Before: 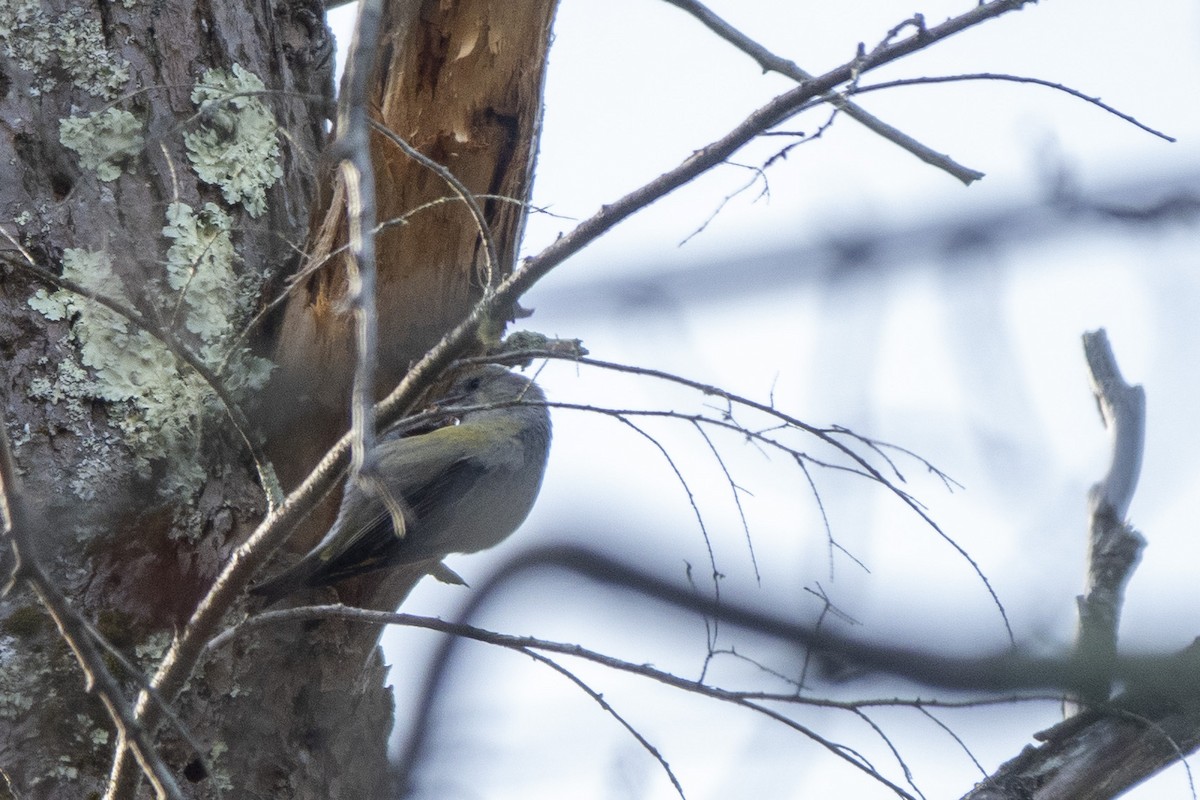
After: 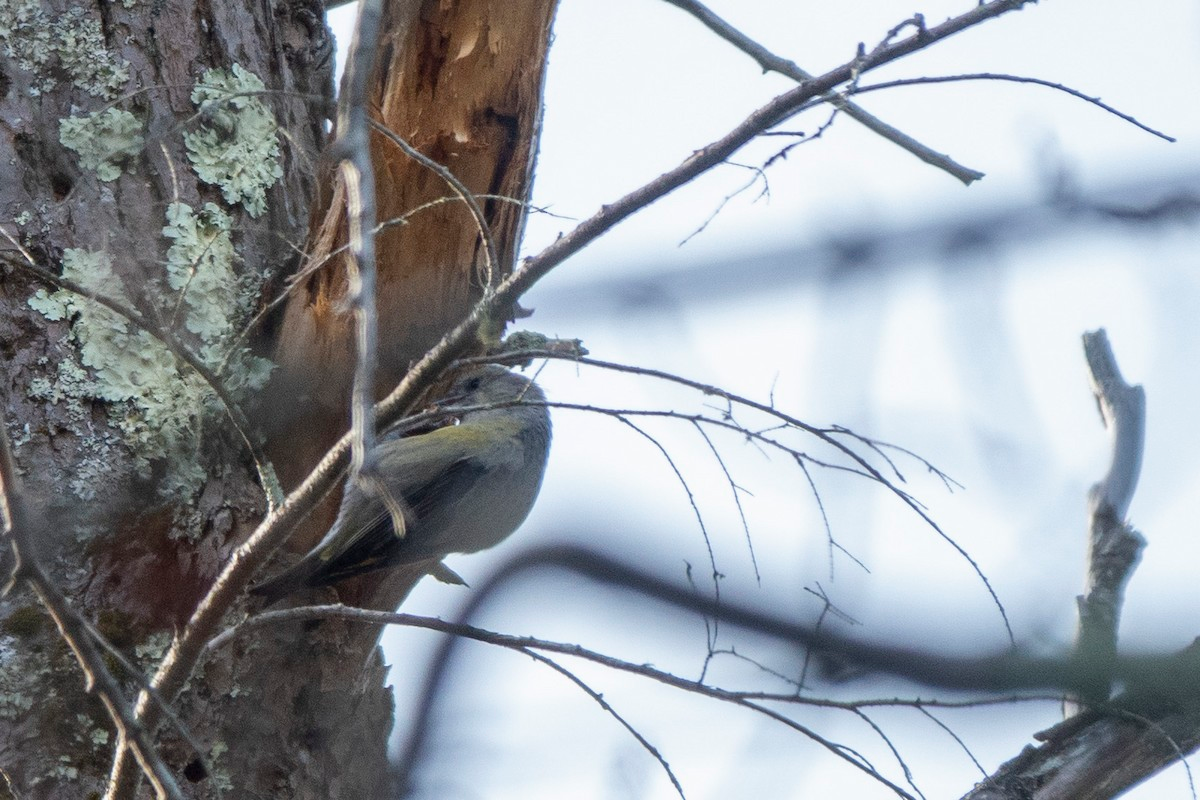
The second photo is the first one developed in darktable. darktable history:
exposure: exposure -0.042 EV, compensate highlight preservation false
